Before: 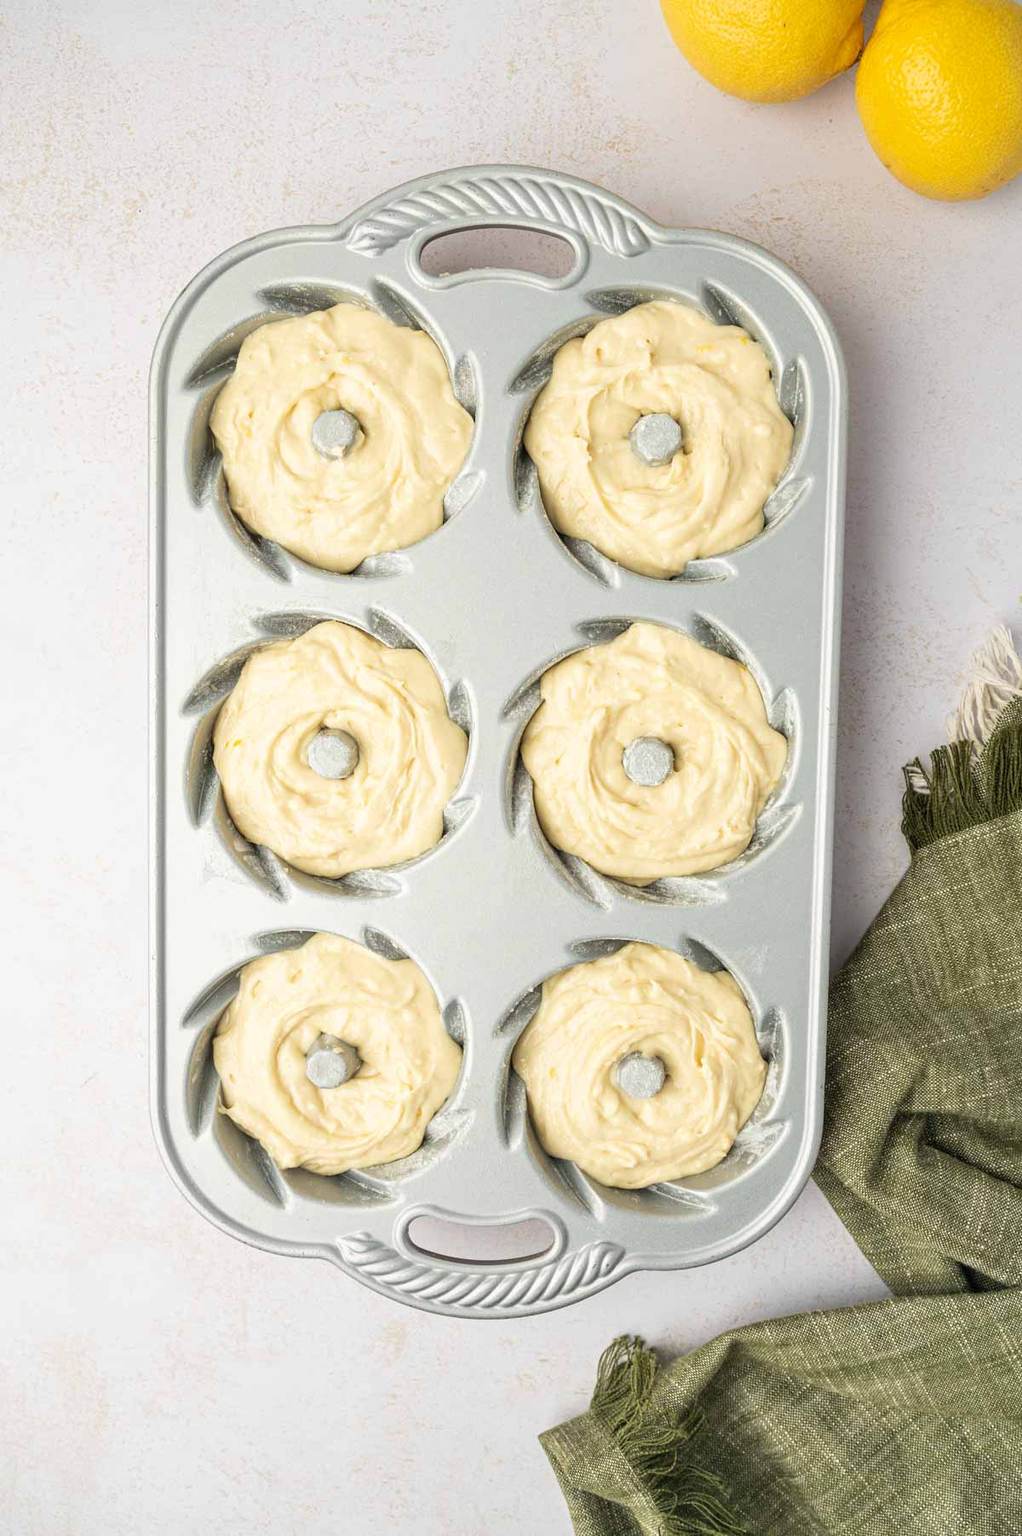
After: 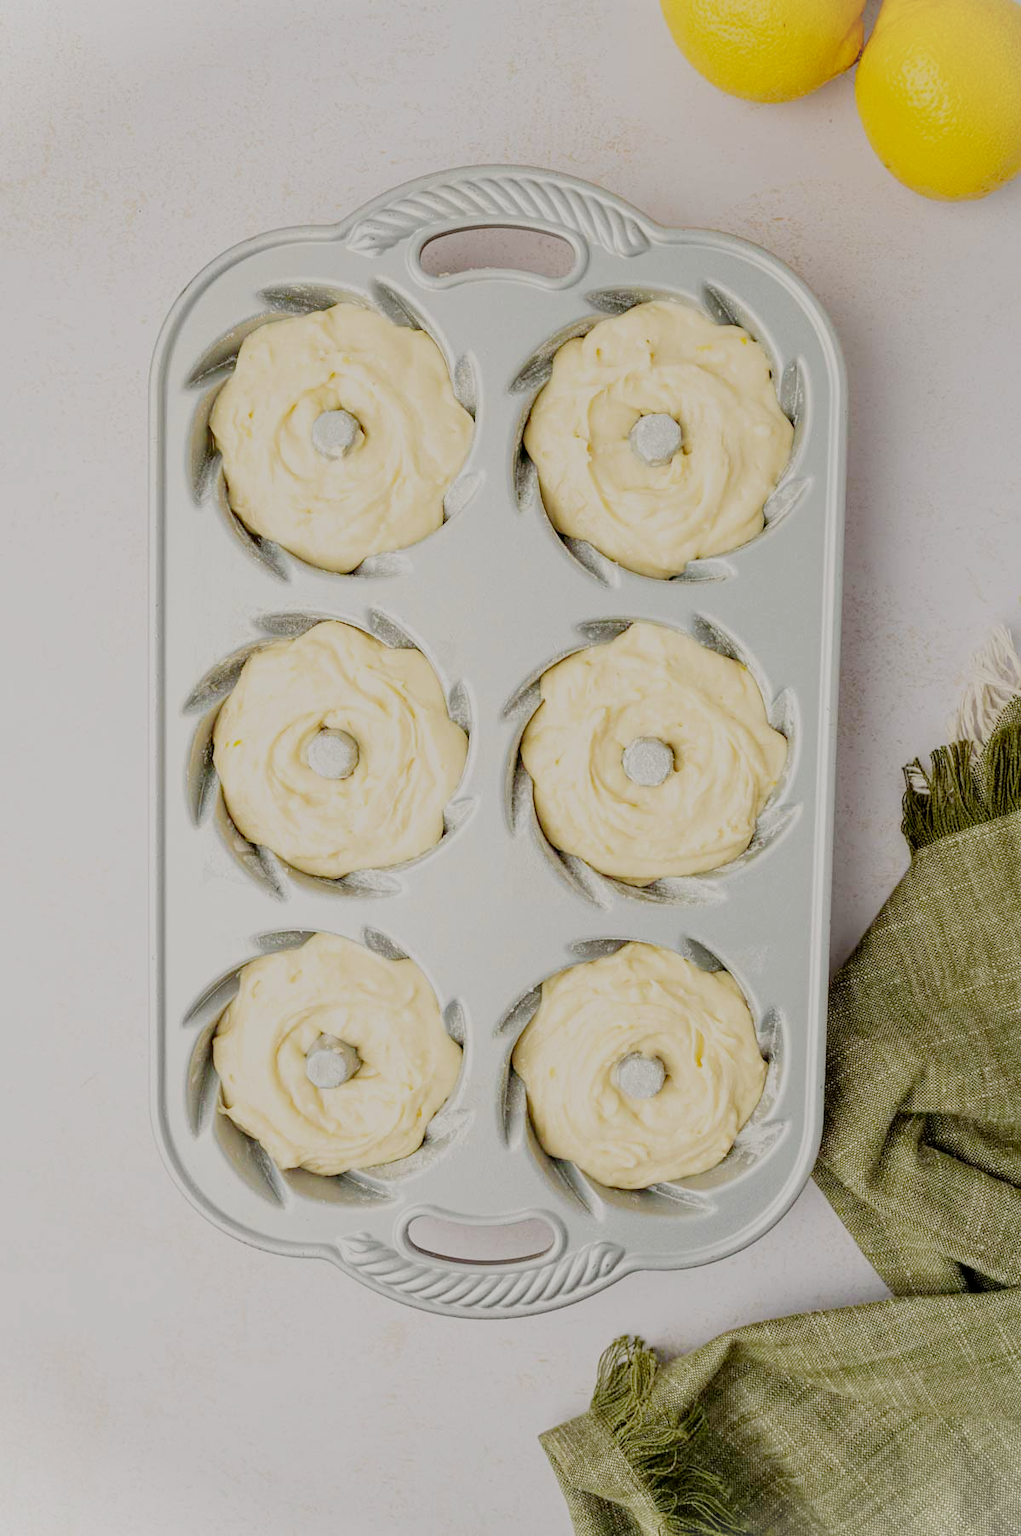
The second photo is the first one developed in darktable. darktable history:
filmic rgb: middle gray luminance 18%, black relative exposure -7.5 EV, white relative exposure 8.5 EV, threshold 6 EV, target black luminance 0%, hardness 2.23, latitude 18.37%, contrast 0.878, highlights saturation mix 5%, shadows ↔ highlights balance 10.15%, add noise in highlights 0, preserve chrominance no, color science v3 (2019), use custom middle-gray values true, iterations of high-quality reconstruction 0, contrast in highlights soft, enable highlight reconstruction true
color balance rgb: shadows lift › chroma 2%, shadows lift › hue 50°, power › hue 60°, highlights gain › chroma 1%, highlights gain › hue 60°, global offset › luminance 0.25%, global vibrance 30%
vignetting: fall-off start 100%, brightness 0.3, saturation 0
